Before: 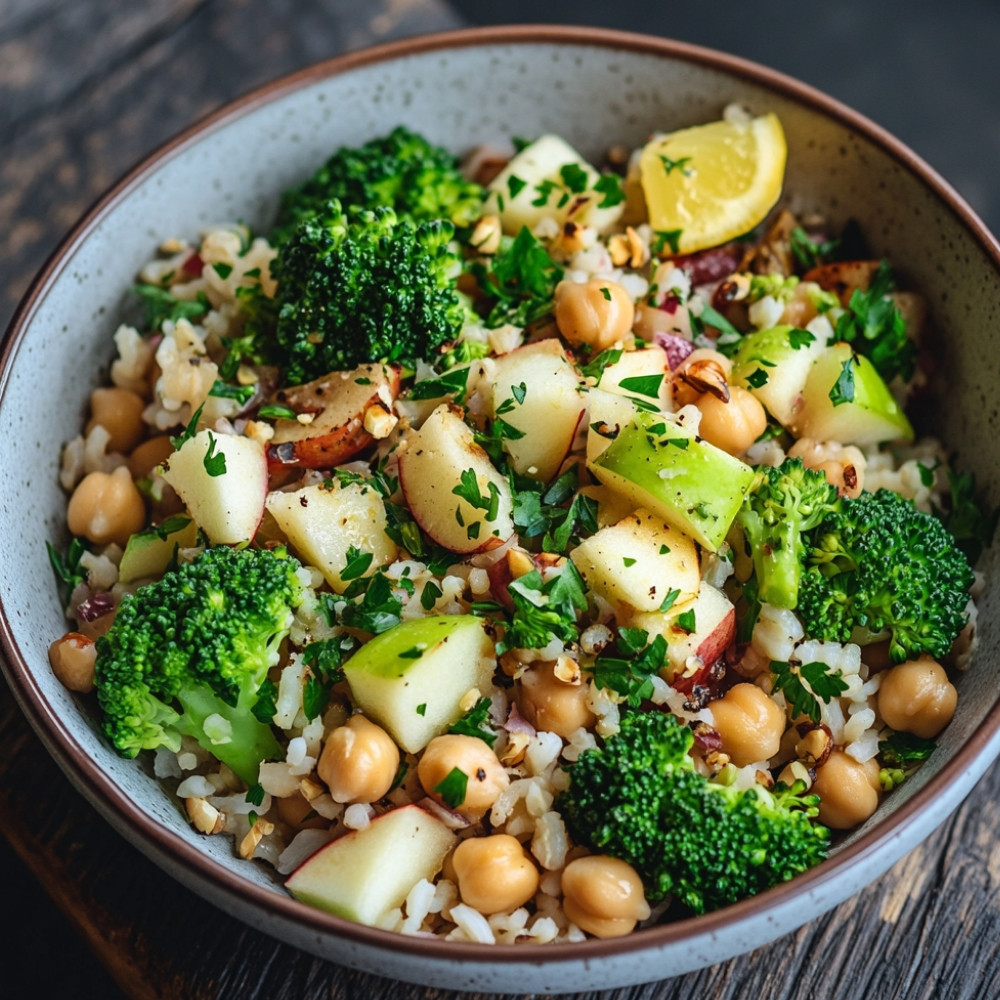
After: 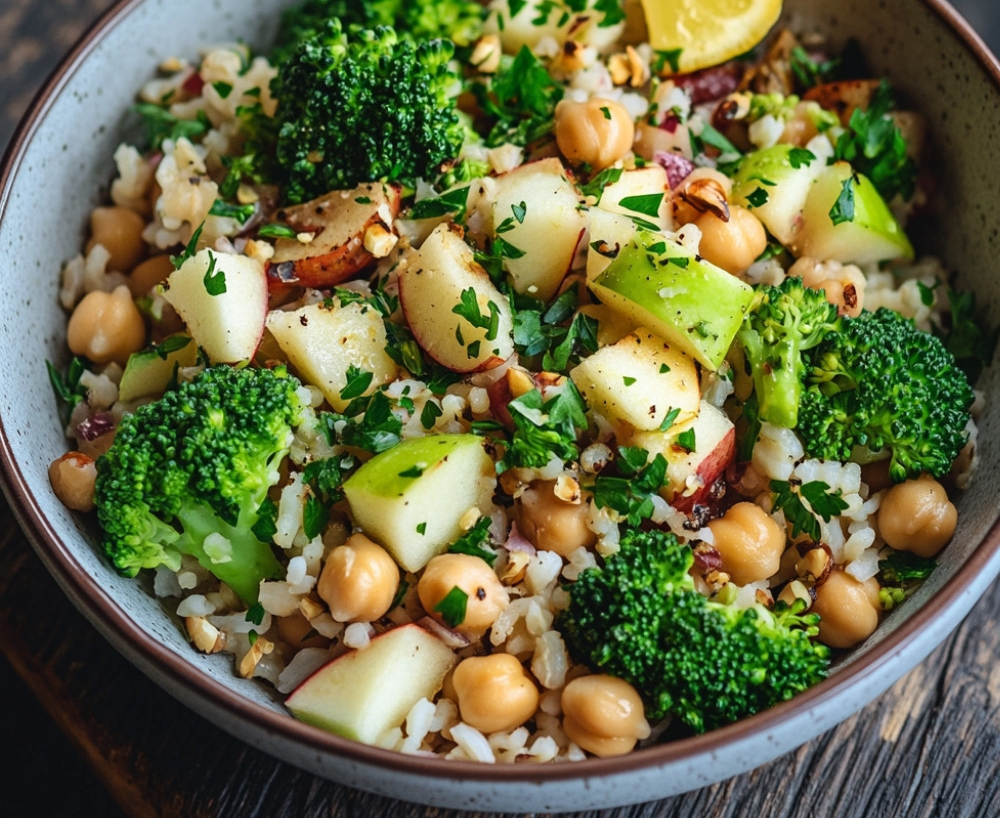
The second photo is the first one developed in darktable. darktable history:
crop and rotate: top 18.155%
